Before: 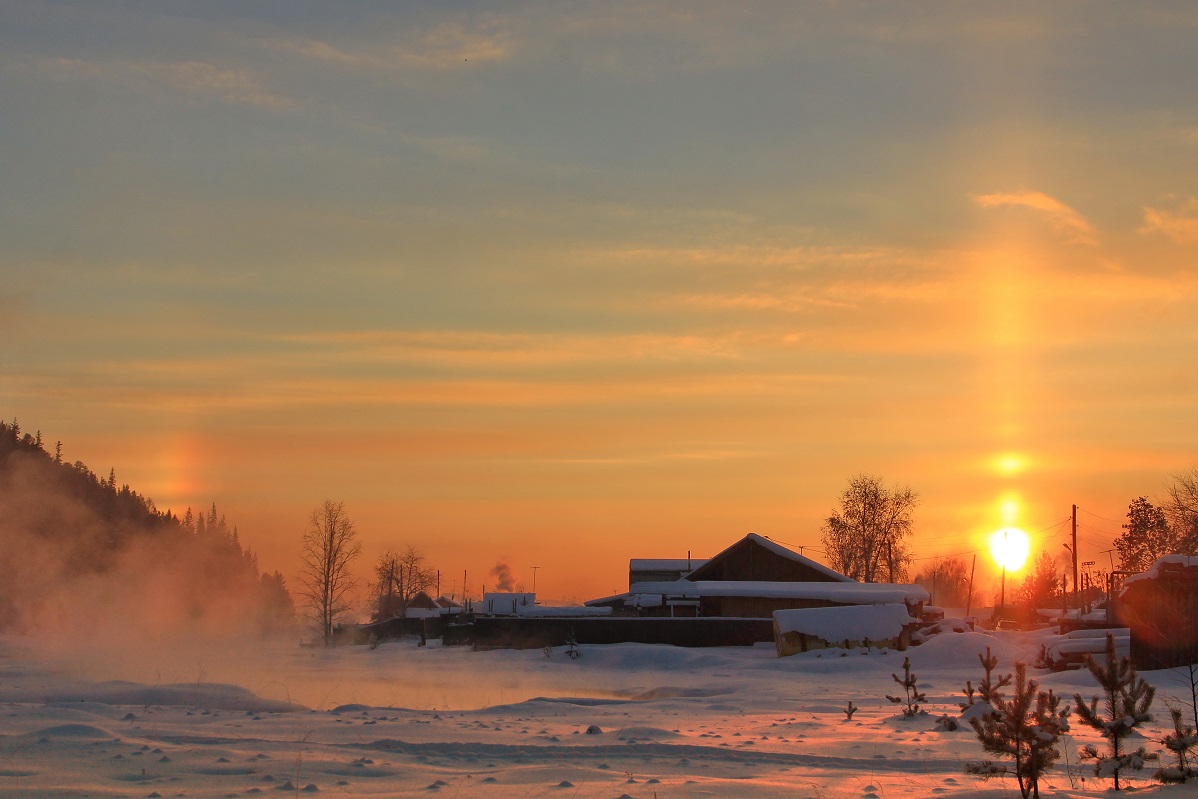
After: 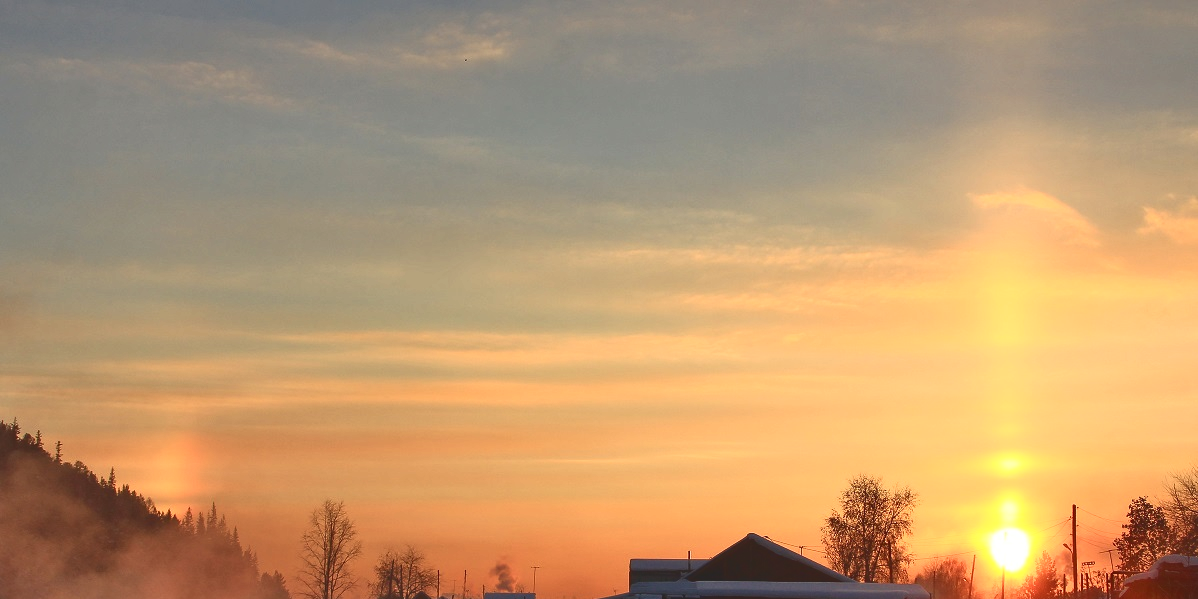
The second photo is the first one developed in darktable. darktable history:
crop: bottom 24.988%
tone curve: curves: ch0 [(0, 0) (0.003, 0.142) (0.011, 0.142) (0.025, 0.147) (0.044, 0.147) (0.069, 0.152) (0.1, 0.16) (0.136, 0.172) (0.177, 0.193) (0.224, 0.221) (0.277, 0.264) (0.335, 0.322) (0.399, 0.399) (0.468, 0.49) (0.543, 0.593) (0.623, 0.723) (0.709, 0.841) (0.801, 0.925) (0.898, 0.976) (1, 1)], color space Lab, independent channels, preserve colors none
